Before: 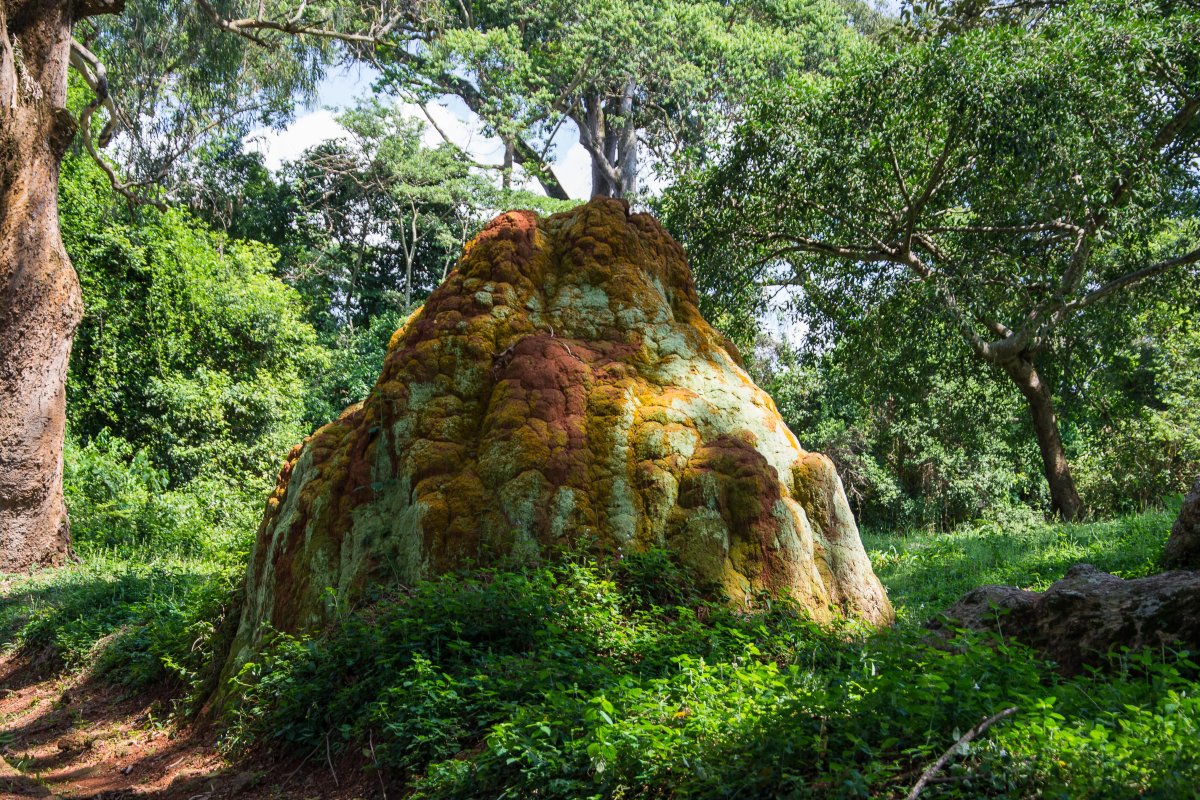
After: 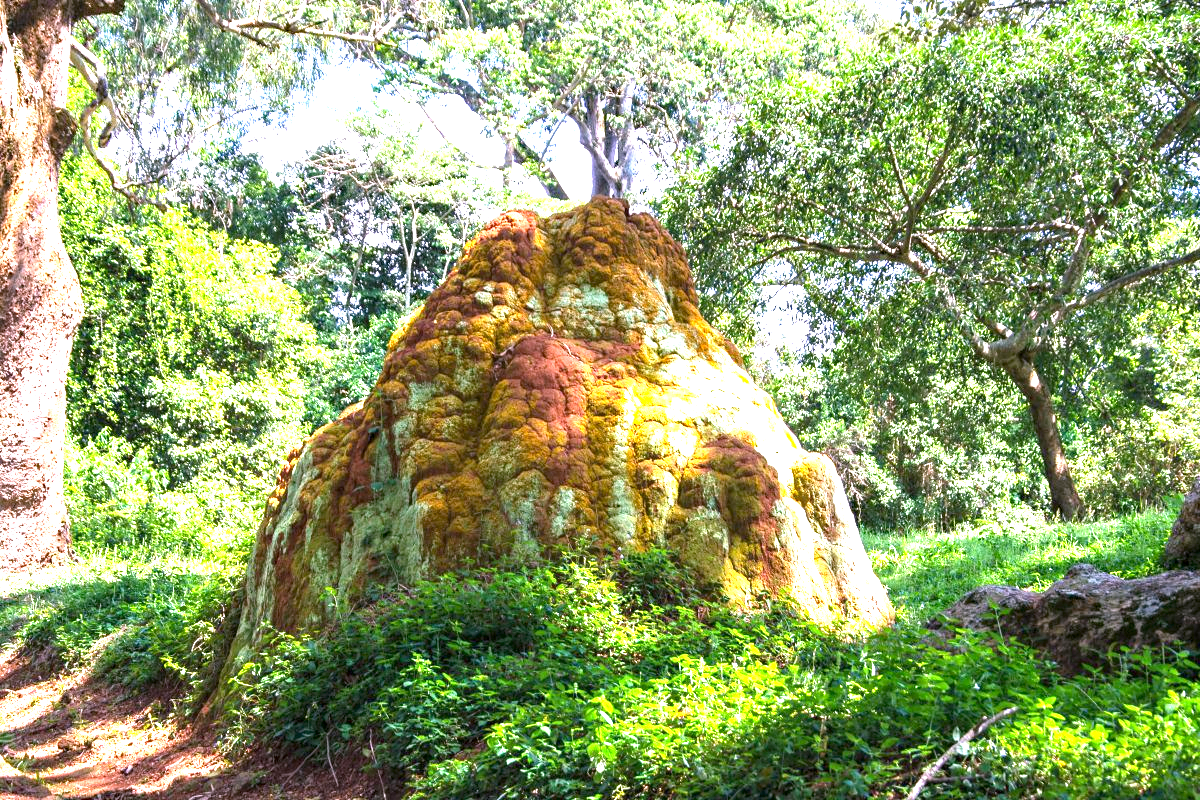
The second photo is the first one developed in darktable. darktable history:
exposure: exposure 2 EV, compensate exposure bias true, compensate highlight preservation false
white balance: red 1.066, blue 1.119
haze removal: strength 0.29, distance 0.25, compatibility mode true, adaptive false
